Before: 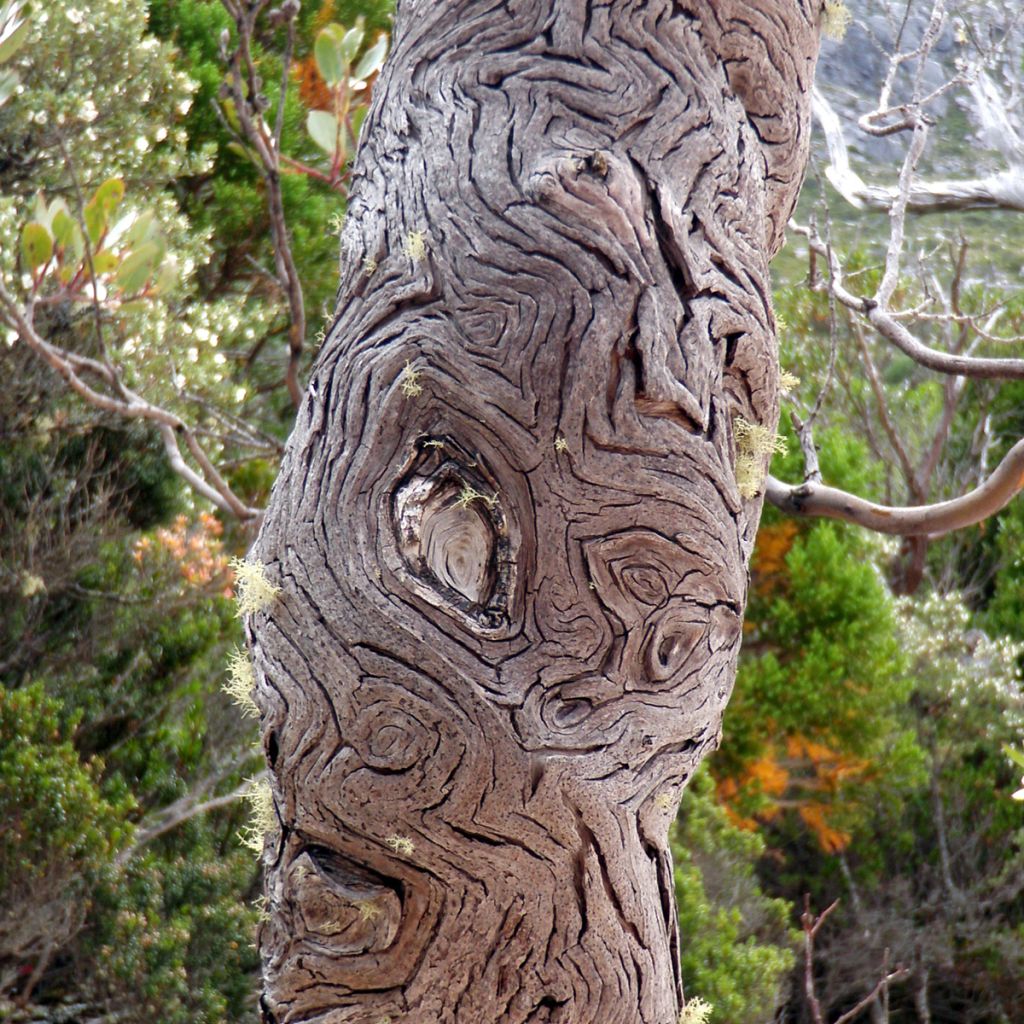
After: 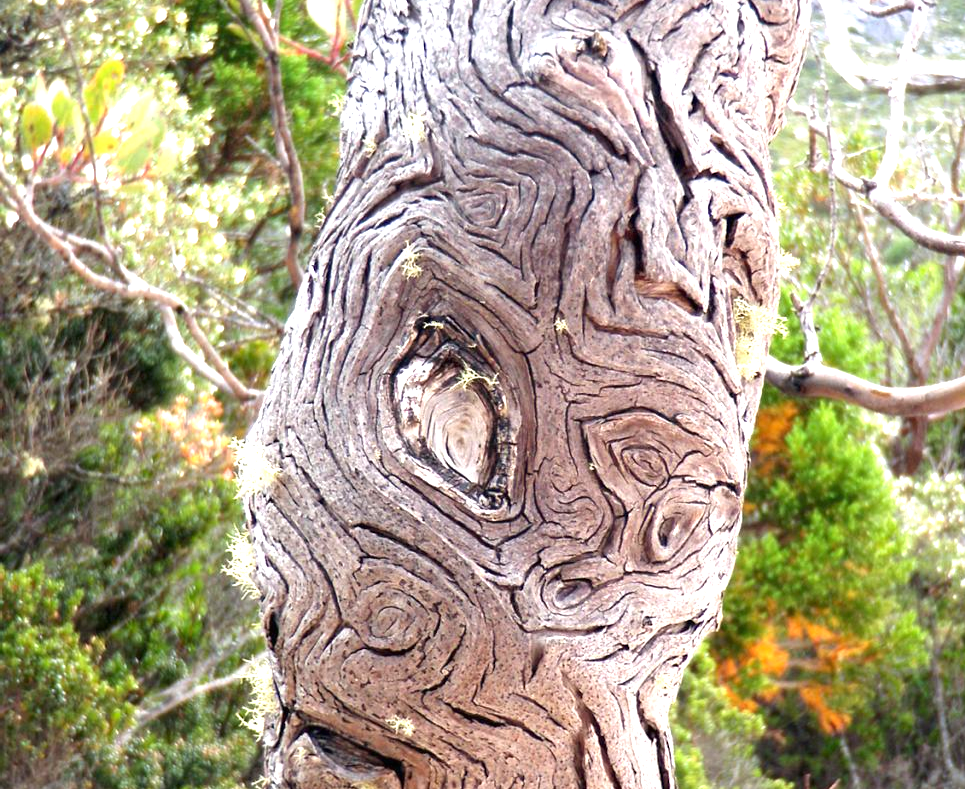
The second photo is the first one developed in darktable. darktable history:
crop and rotate: angle 0.03°, top 11.643%, right 5.651%, bottom 11.189%
exposure: black level correction 0, exposure 1.2 EV, compensate exposure bias true, compensate highlight preservation false
